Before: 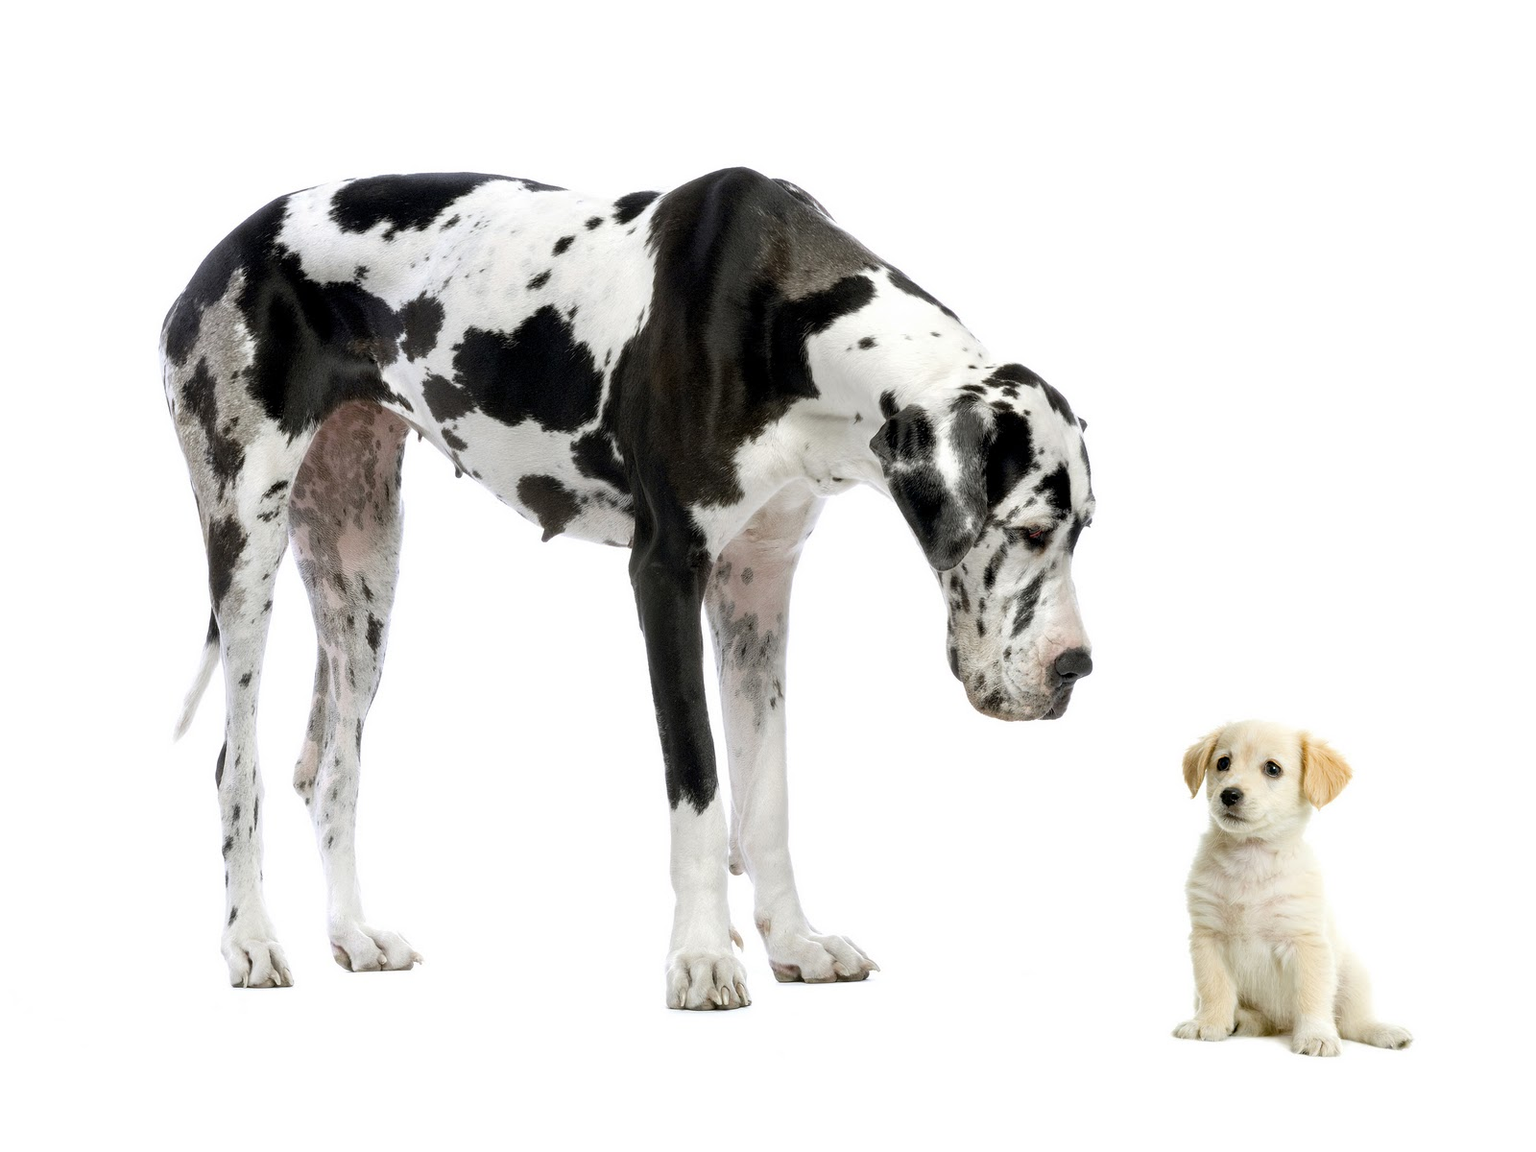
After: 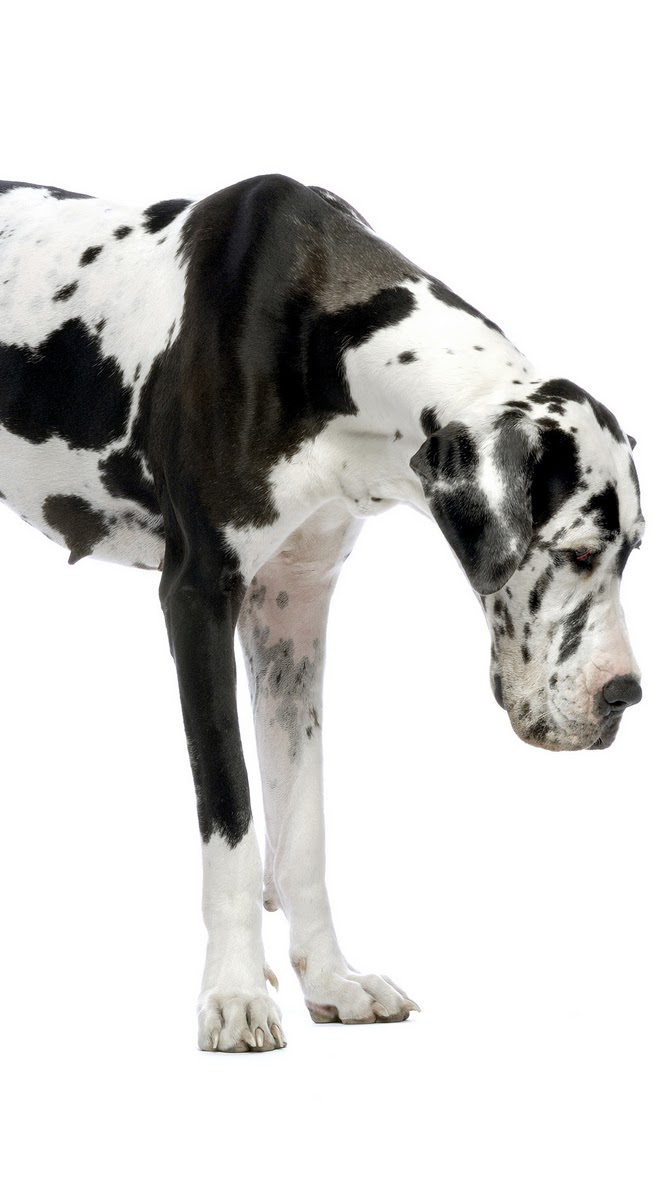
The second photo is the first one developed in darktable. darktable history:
crop: left 31.004%, right 27.128%
